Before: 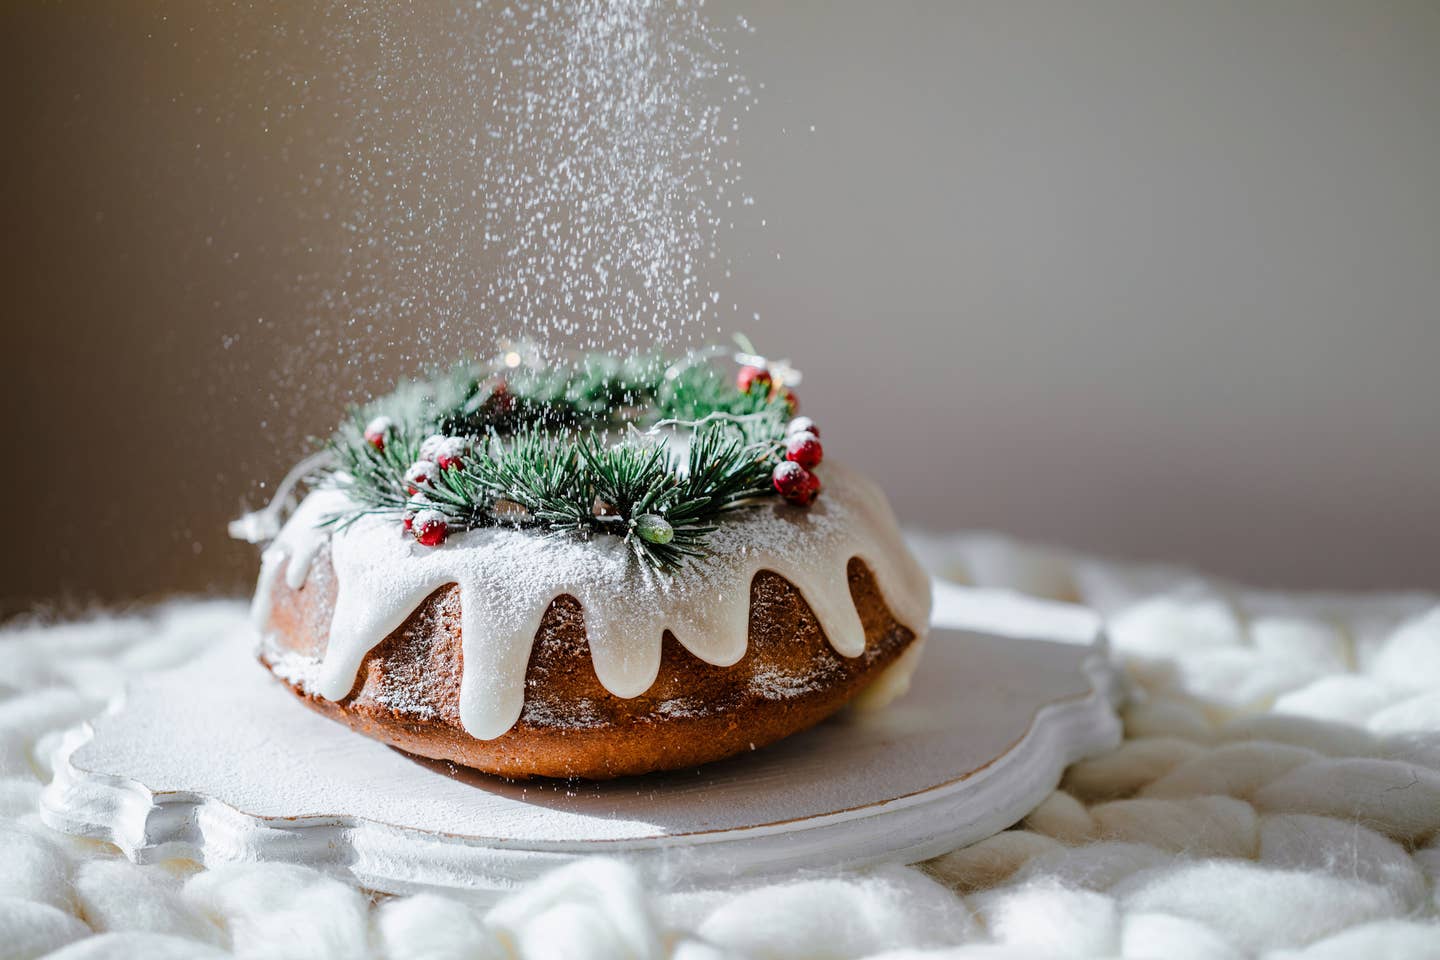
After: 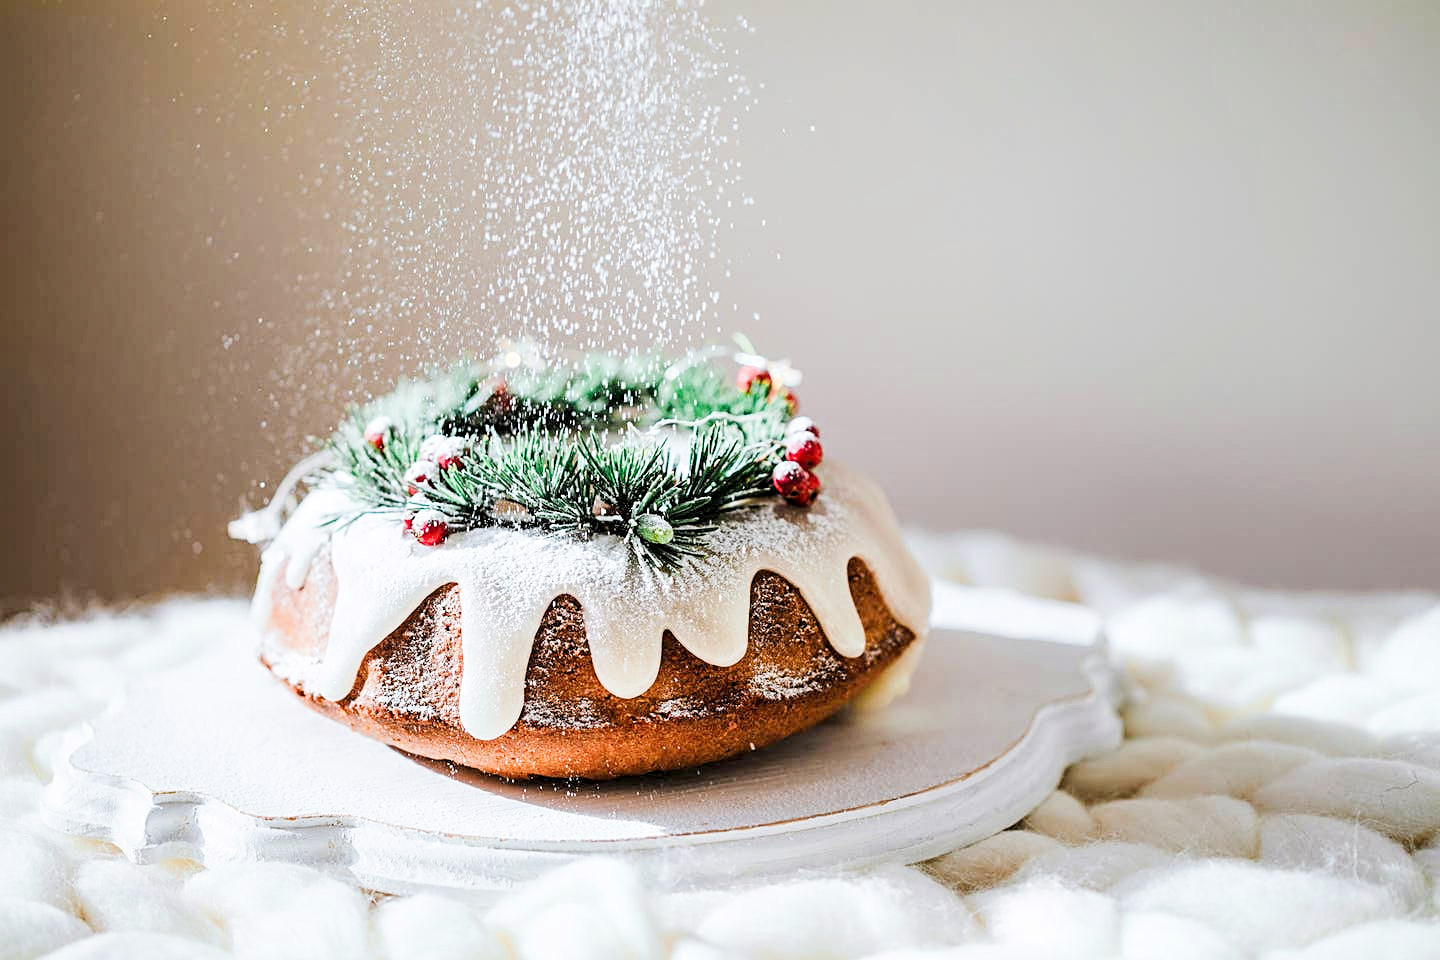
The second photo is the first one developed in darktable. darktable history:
exposure: exposure 1.522 EV, compensate highlight preservation false
local contrast: highlights 106%, shadows 100%, detail 119%, midtone range 0.2
sharpen: on, module defaults
filmic rgb: black relative exposure -7.65 EV, white relative exposure 4.56 EV, hardness 3.61, contrast in shadows safe
